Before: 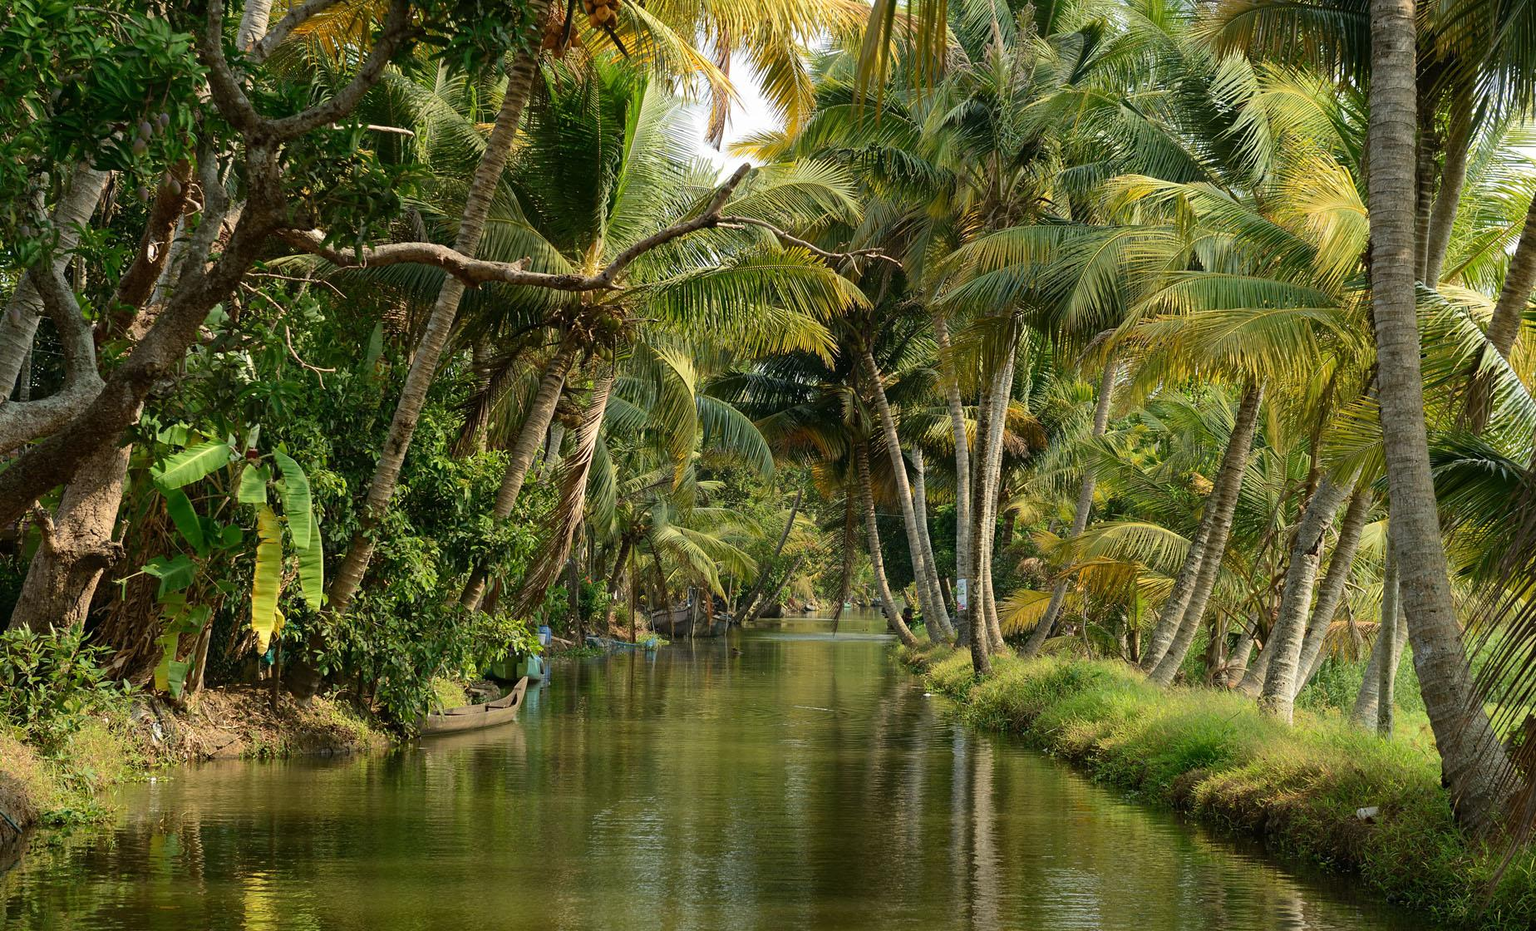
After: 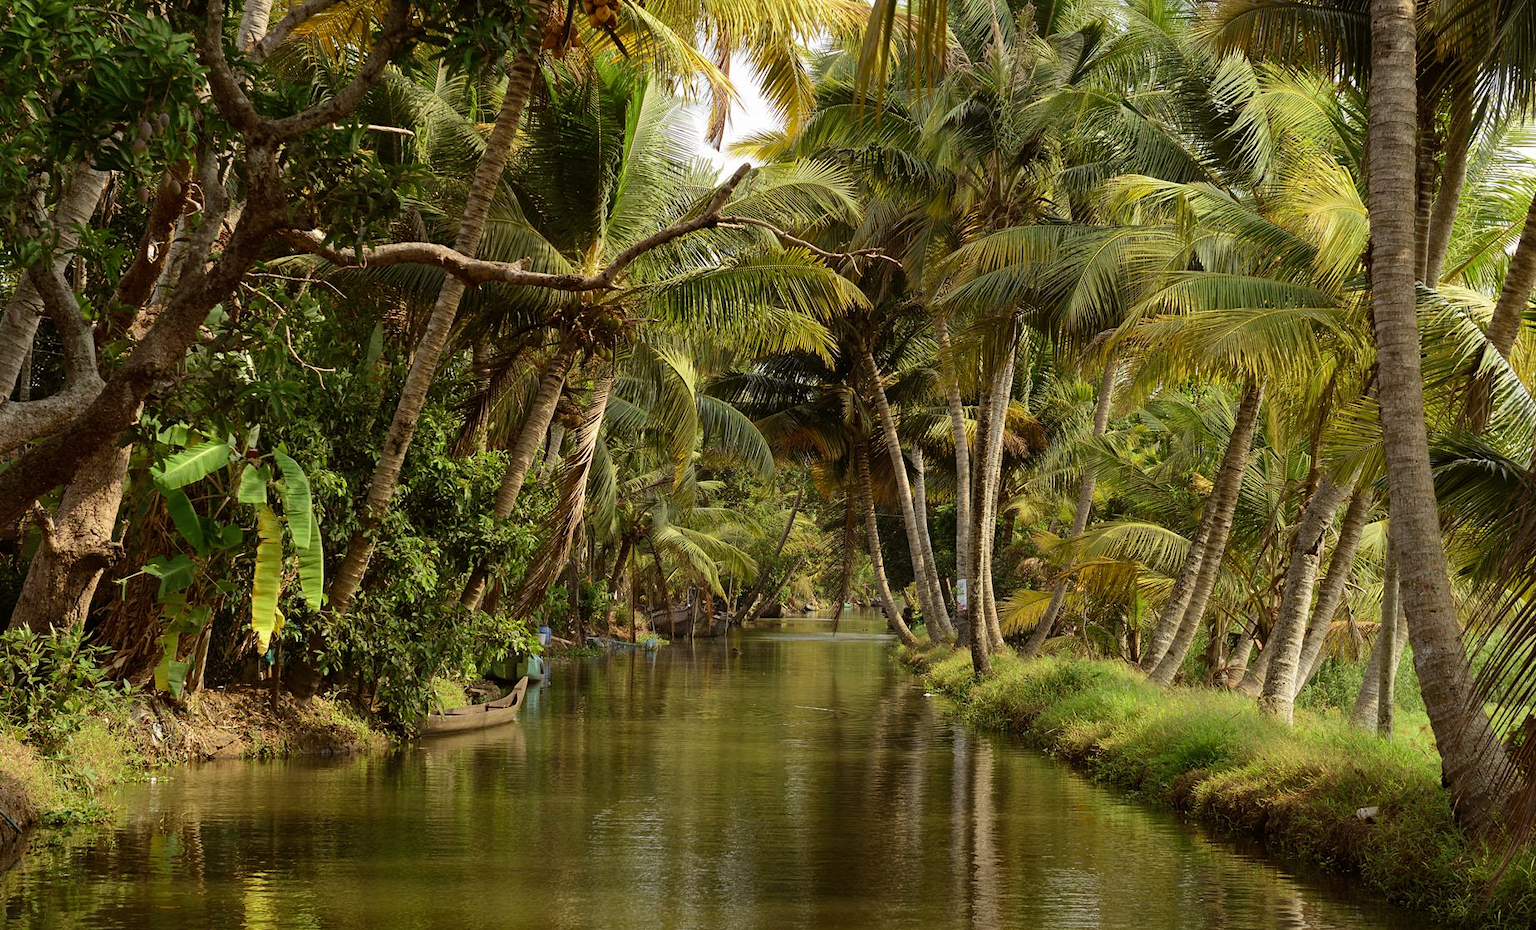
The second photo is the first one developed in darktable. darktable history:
rgb levels: mode RGB, independent channels, levels [[0, 0.5, 1], [0, 0.521, 1], [0, 0.536, 1]]
color zones: curves: ch1 [(0.113, 0.438) (0.75, 0.5)]; ch2 [(0.12, 0.526) (0.75, 0.5)]
